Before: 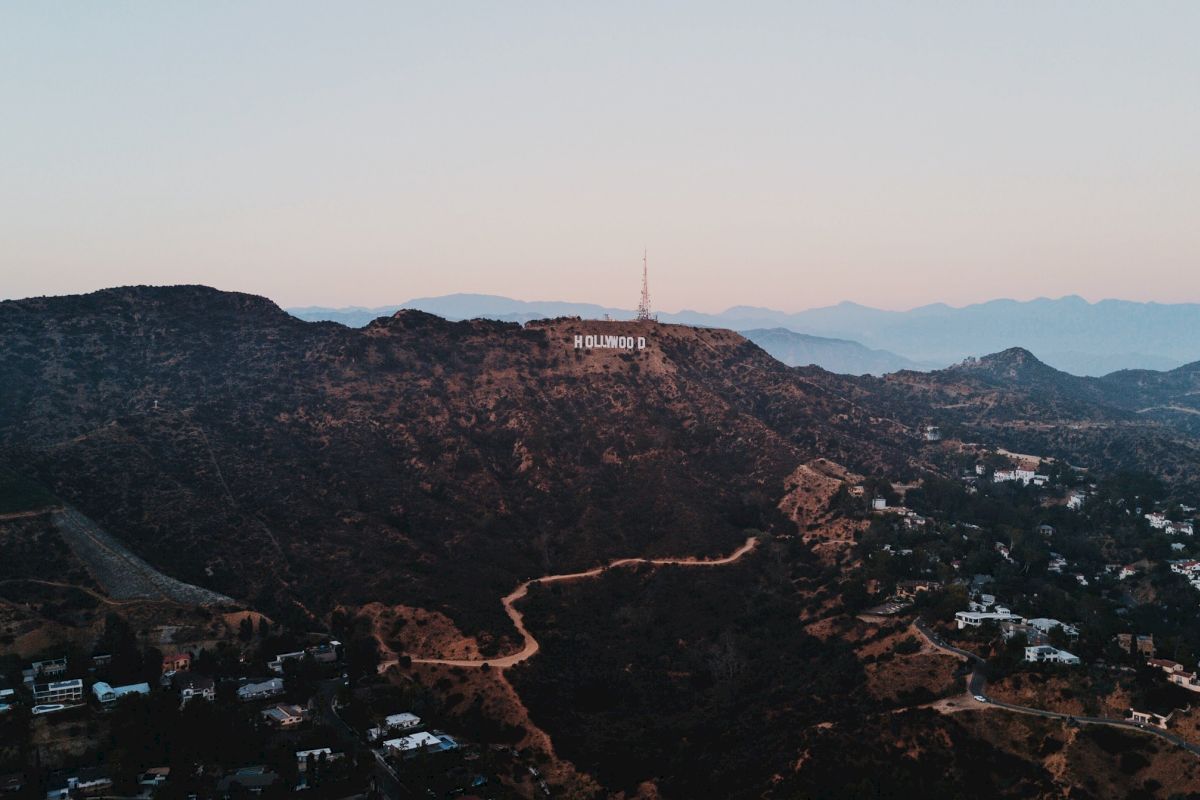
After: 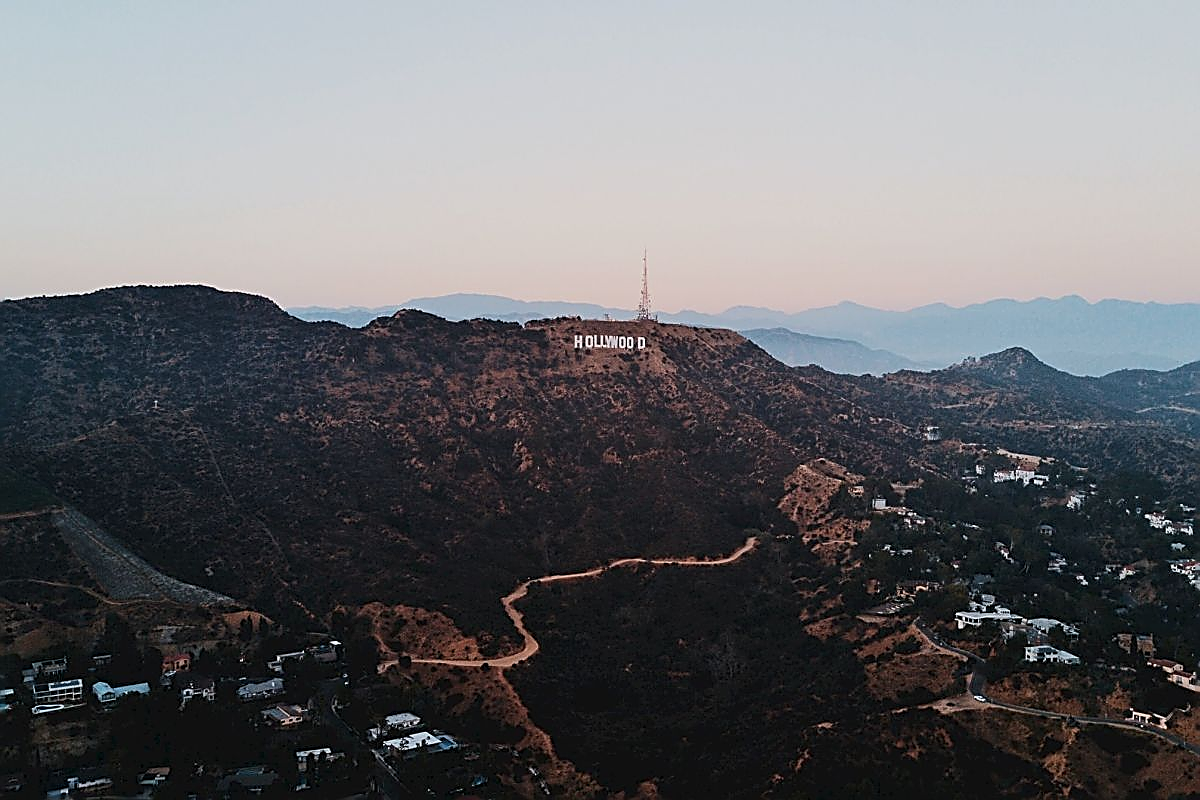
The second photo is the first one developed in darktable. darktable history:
sharpen: radius 1.675, amount 1.28
